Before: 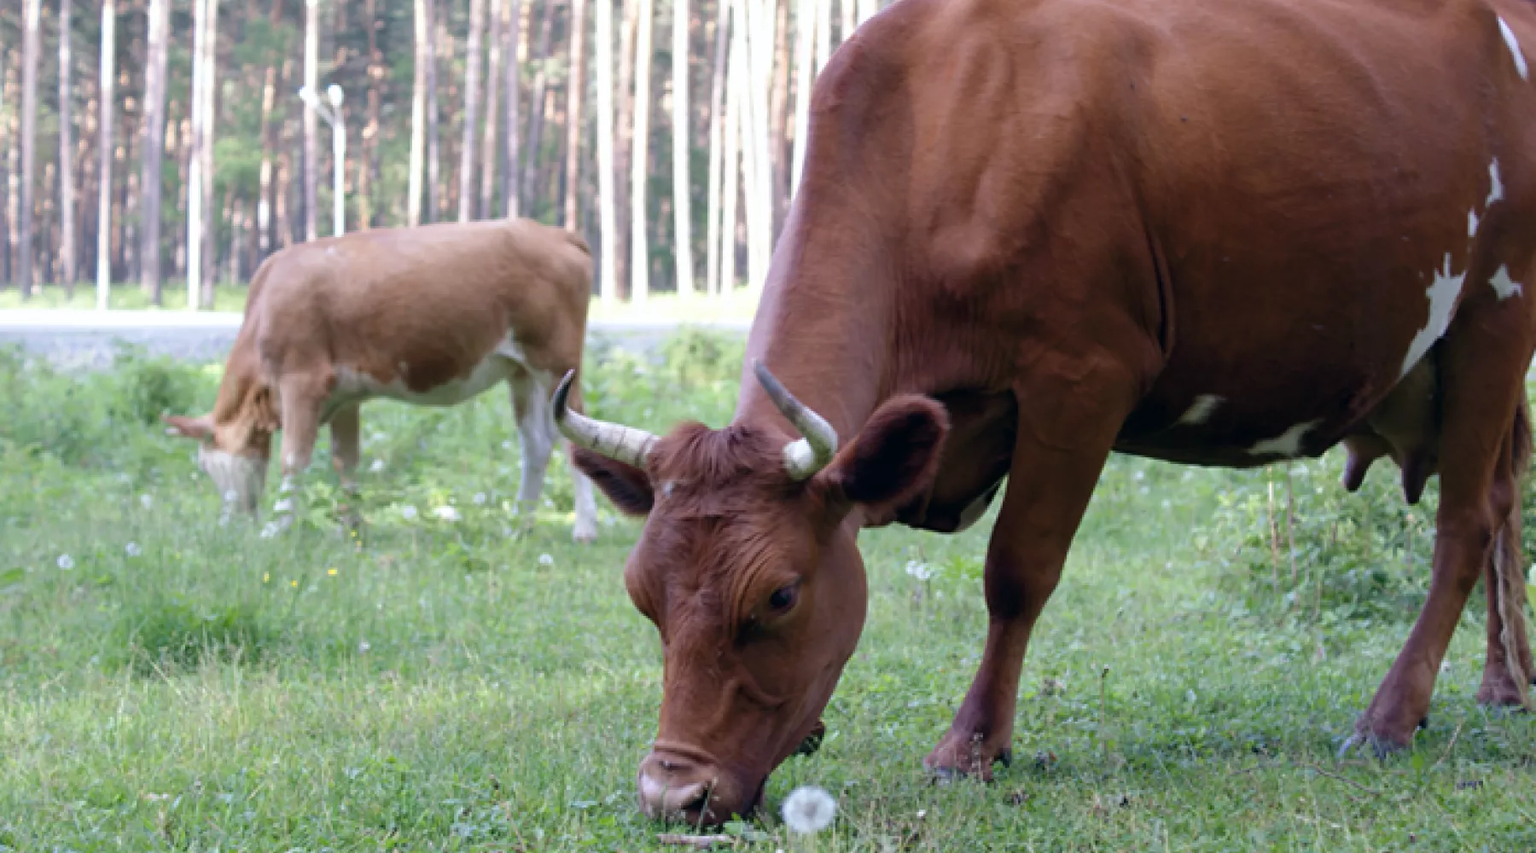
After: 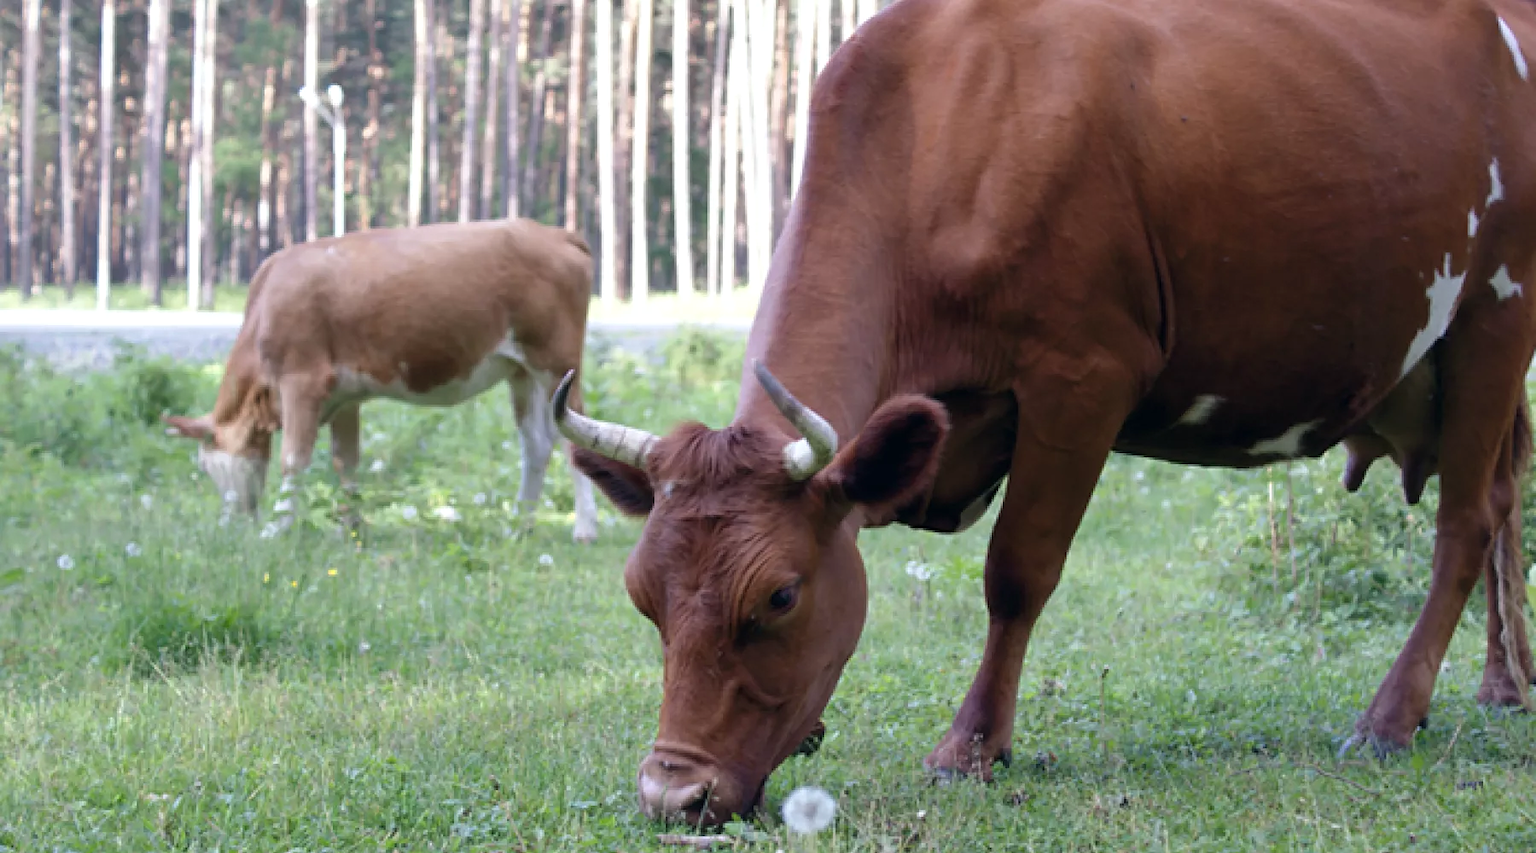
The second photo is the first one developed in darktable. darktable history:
sharpen: amount 0.204
shadows and highlights: shadows 12.6, white point adjustment 1.11, soften with gaussian
haze removal: strength -0.038, compatibility mode true, adaptive false
